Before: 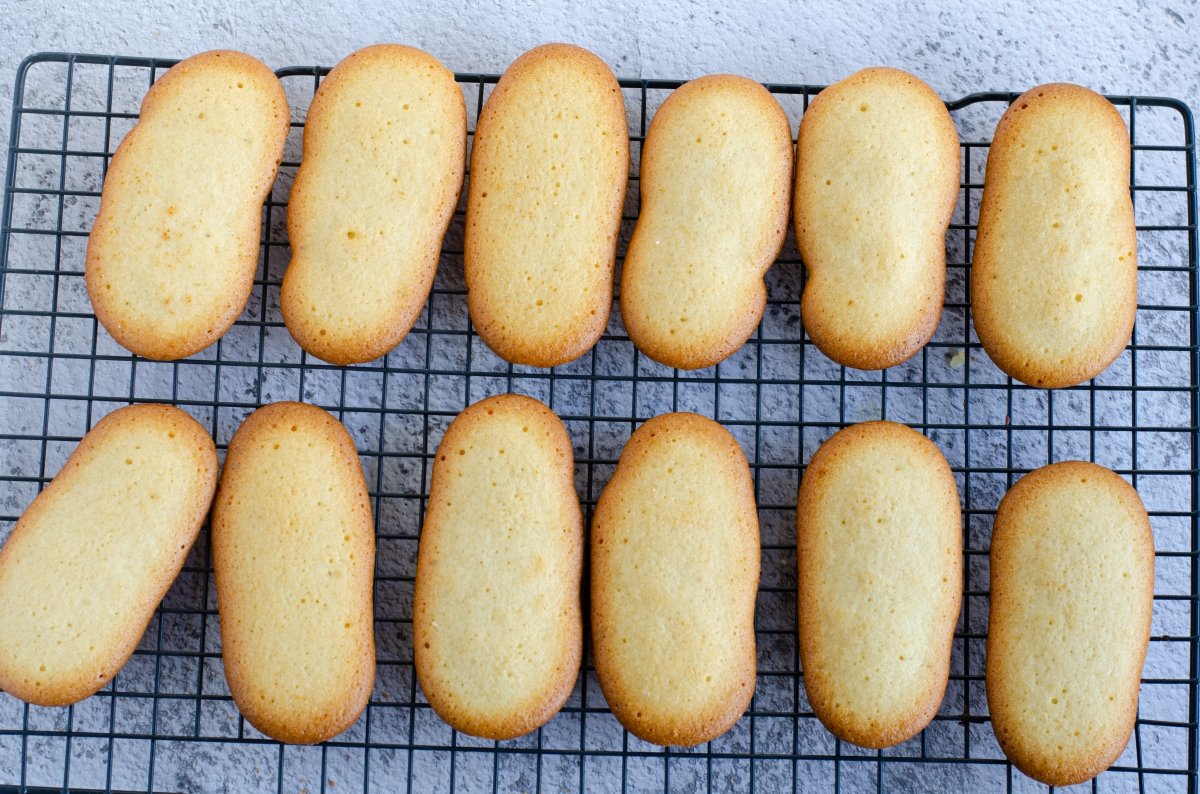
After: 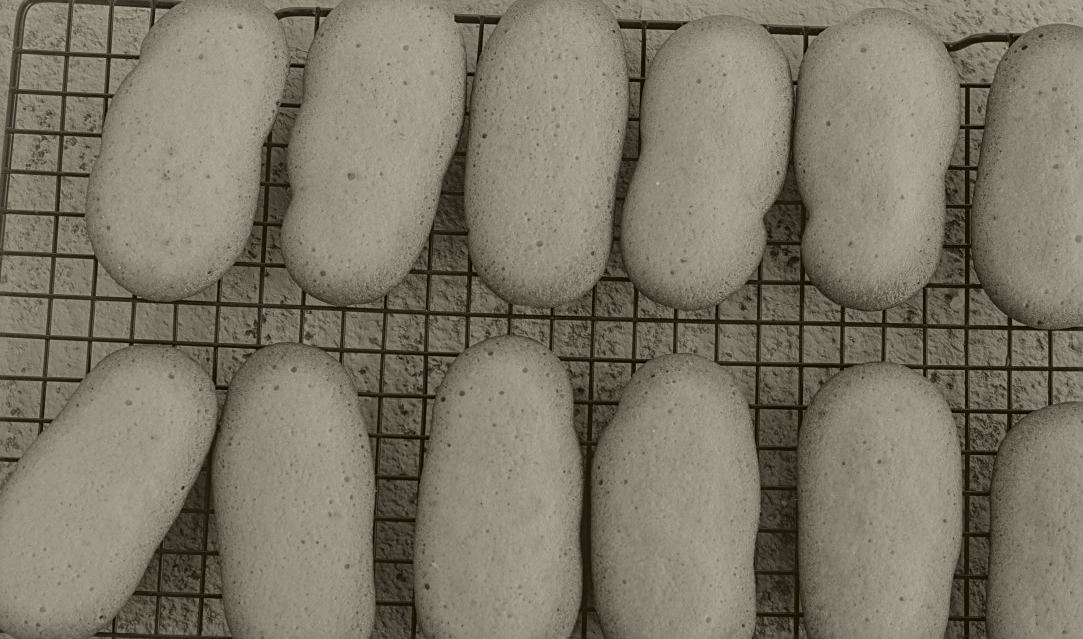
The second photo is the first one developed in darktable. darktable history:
crop: top 7.49%, right 9.717%, bottom 11.943%
colorize: hue 41.44°, saturation 22%, source mix 60%, lightness 10.61%
sharpen: on, module defaults
local contrast: detail 130%
